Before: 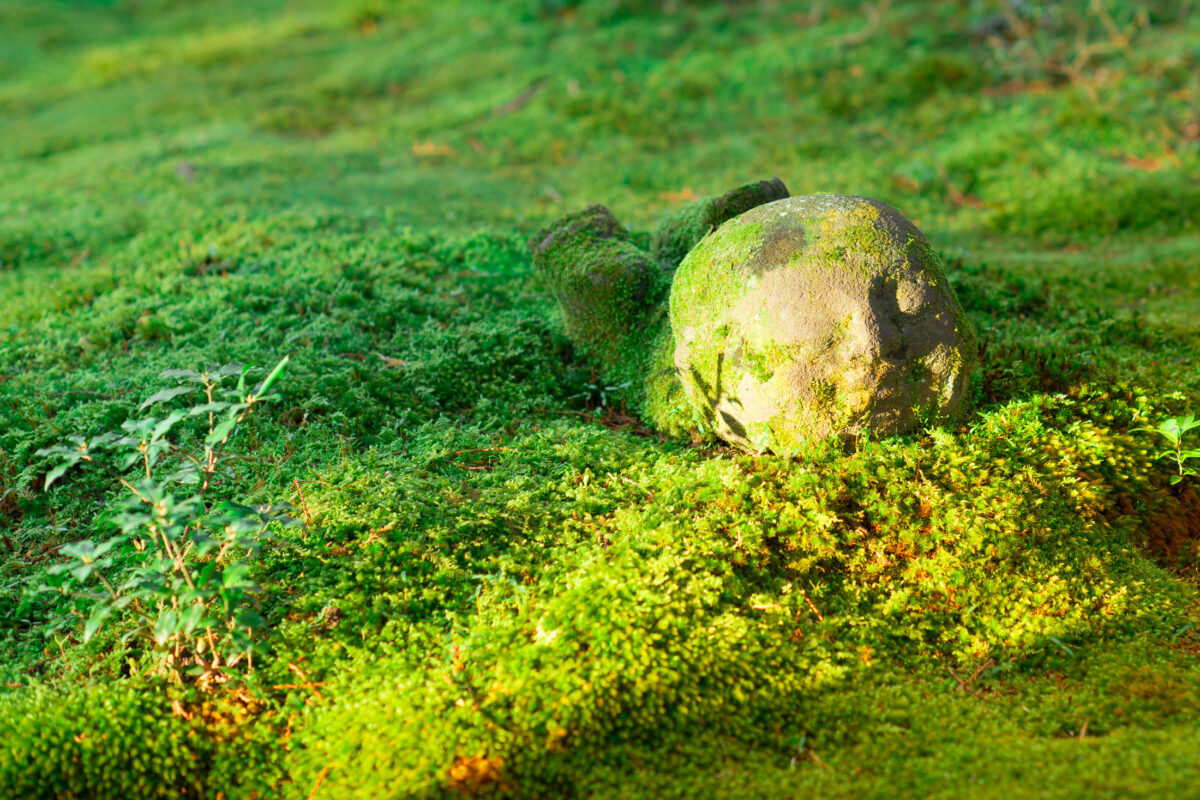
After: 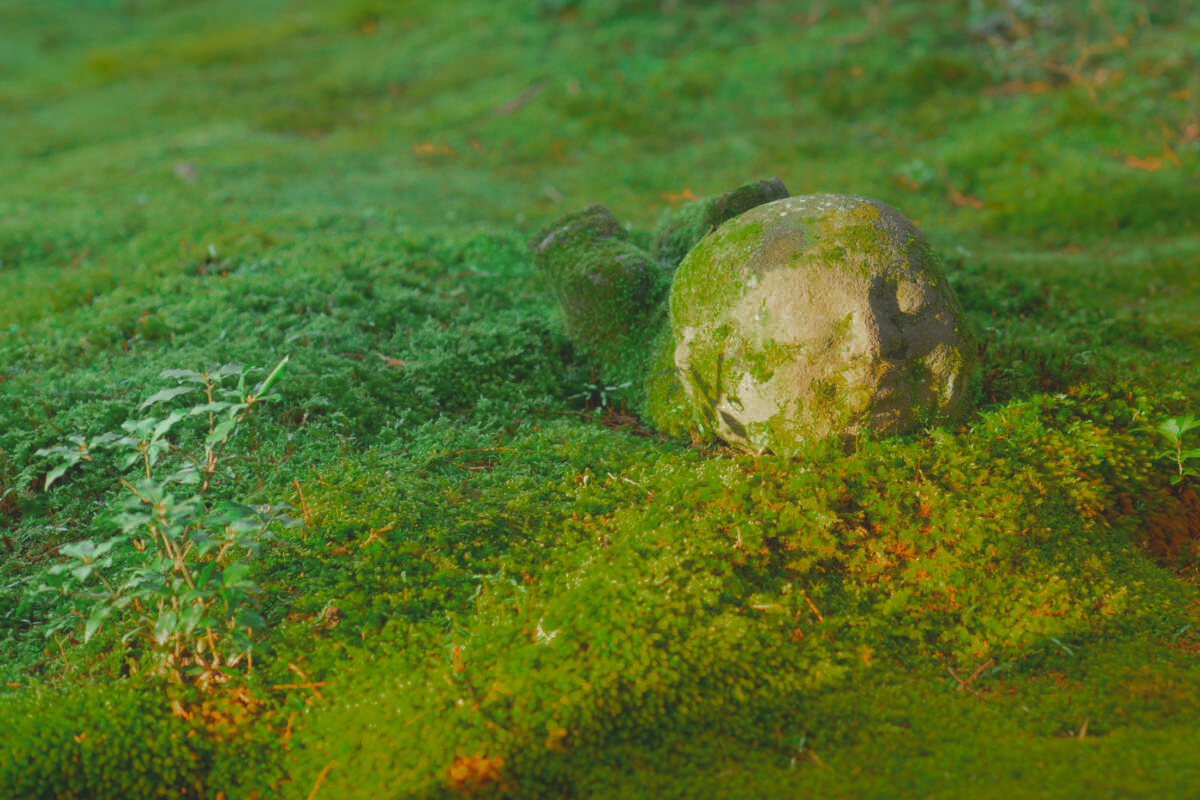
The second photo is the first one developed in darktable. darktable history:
contrast equalizer: octaves 7, y [[0.6 ×6], [0.55 ×6], [0 ×6], [0 ×6], [0 ×6]], mix -0.3
contrast brightness saturation: contrast -0.15, brightness 0.05, saturation -0.12
color zones: curves: ch0 [(0, 0.48) (0.209, 0.398) (0.305, 0.332) (0.429, 0.493) (0.571, 0.5) (0.714, 0.5) (0.857, 0.5) (1, 0.48)]; ch1 [(0, 0.633) (0.143, 0.586) (0.286, 0.489) (0.429, 0.448) (0.571, 0.31) (0.714, 0.335) (0.857, 0.492) (1, 0.633)]; ch2 [(0, 0.448) (0.143, 0.498) (0.286, 0.5) (0.429, 0.5) (0.571, 0.5) (0.714, 0.5) (0.857, 0.5) (1, 0.448)]
